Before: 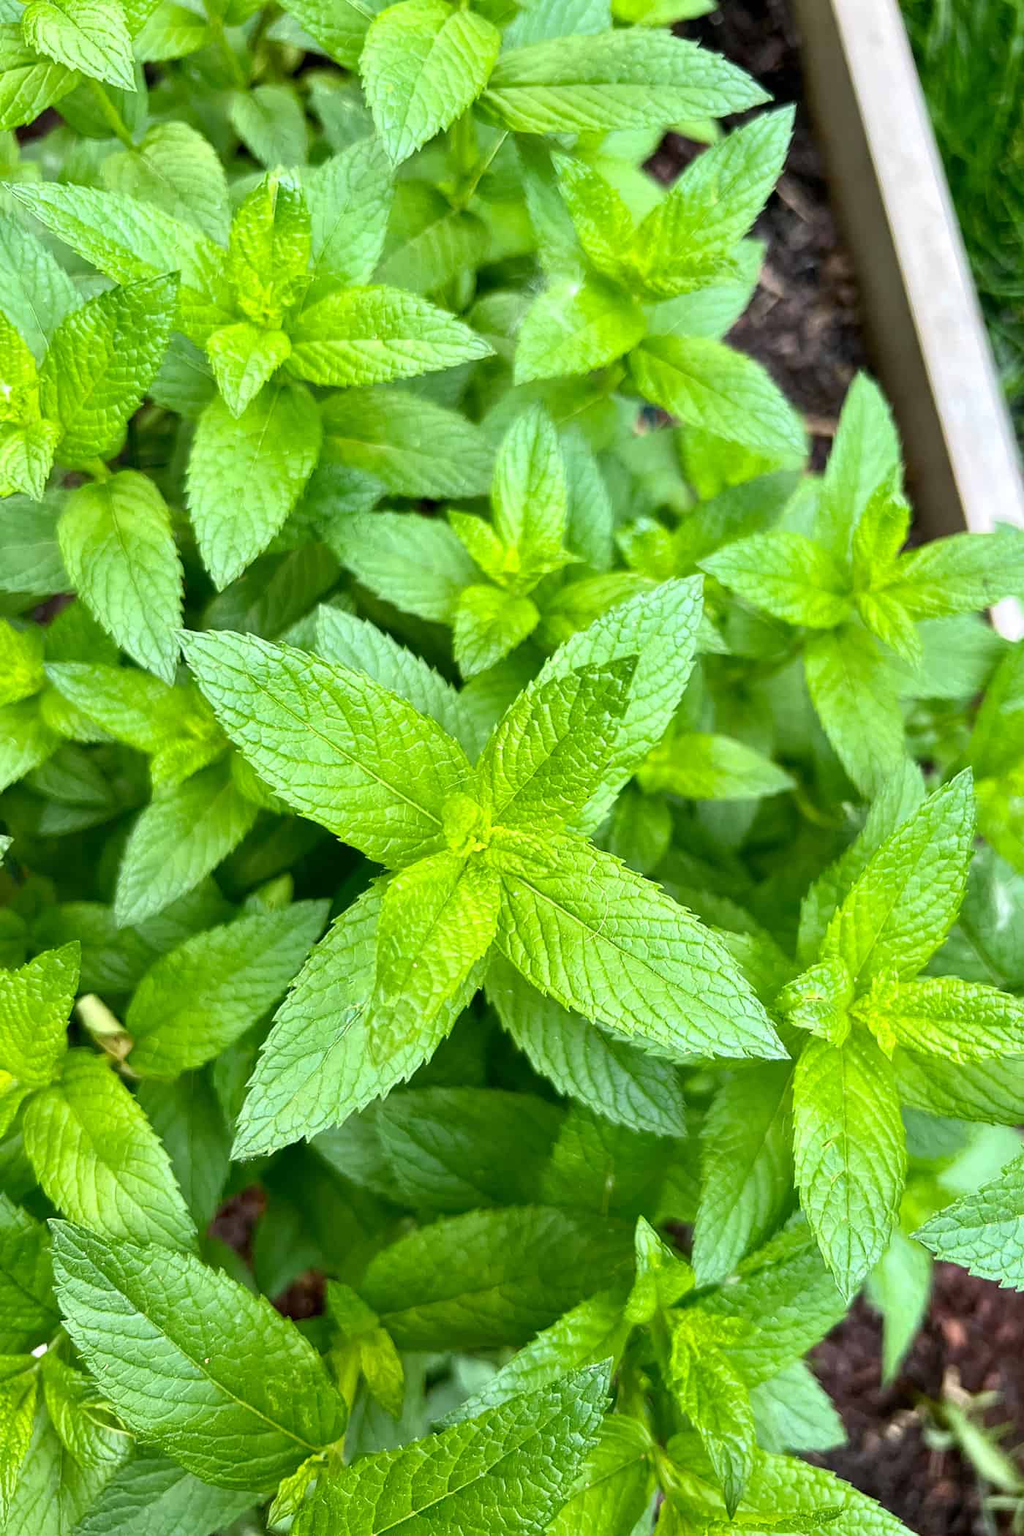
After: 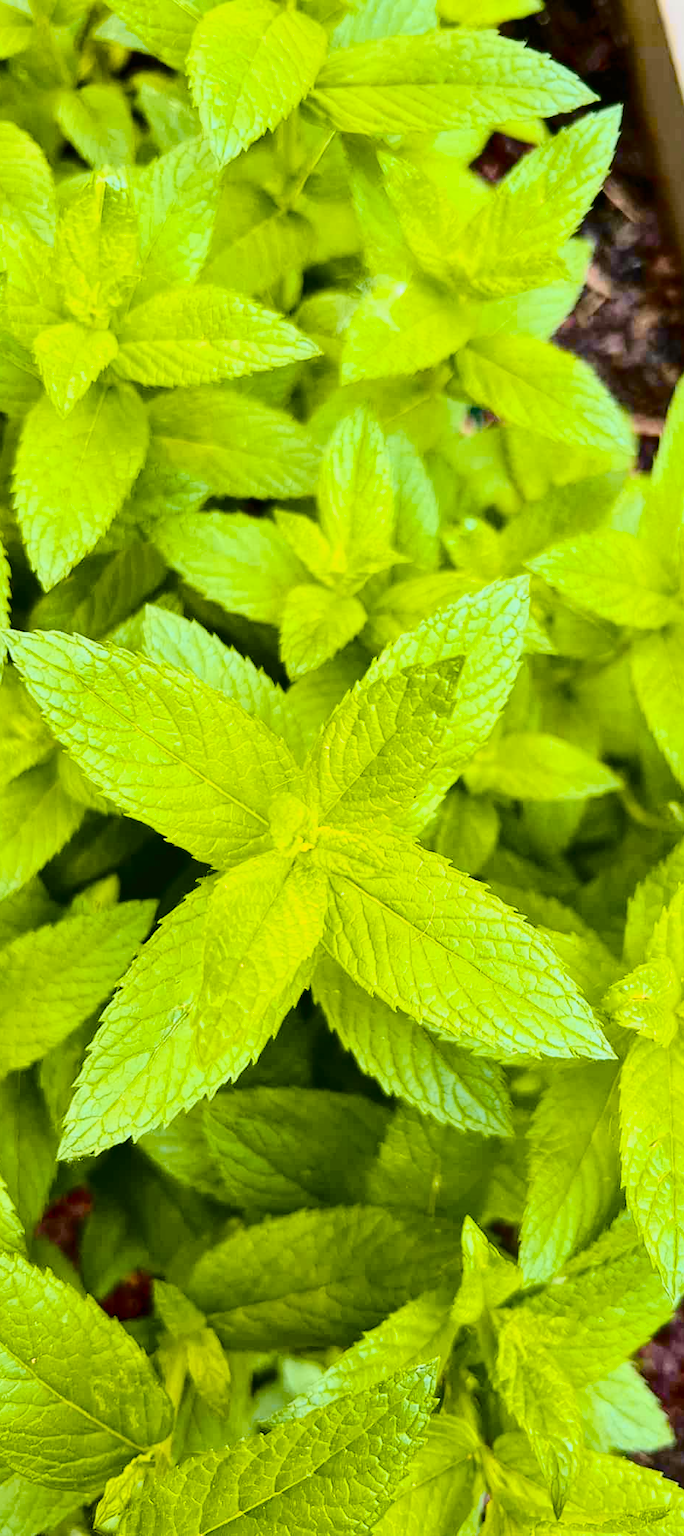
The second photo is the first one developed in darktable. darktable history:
color balance rgb: power › chroma 0.318%, power › hue 22.59°, linear chroma grading › global chroma 33.27%, perceptual saturation grading › global saturation 13.822%, perceptual saturation grading › highlights -25.083%, perceptual saturation grading › shadows 29.92%, hue shift -13.07°
exposure: compensate highlight preservation false
crop: left 16.969%, right 16.119%
tone curve: curves: ch0 [(0, 0.006) (0.184, 0.117) (0.405, 0.46) (0.456, 0.528) (0.634, 0.728) (0.877, 0.89) (0.984, 0.935)]; ch1 [(0, 0) (0.443, 0.43) (0.492, 0.489) (0.566, 0.579) (0.595, 0.625) (0.608, 0.667) (0.65, 0.729) (1, 1)]; ch2 [(0, 0) (0.33, 0.301) (0.421, 0.443) (0.447, 0.489) (0.492, 0.498) (0.537, 0.583) (0.586, 0.591) (0.663, 0.686) (1, 1)], color space Lab, independent channels, preserve colors none
